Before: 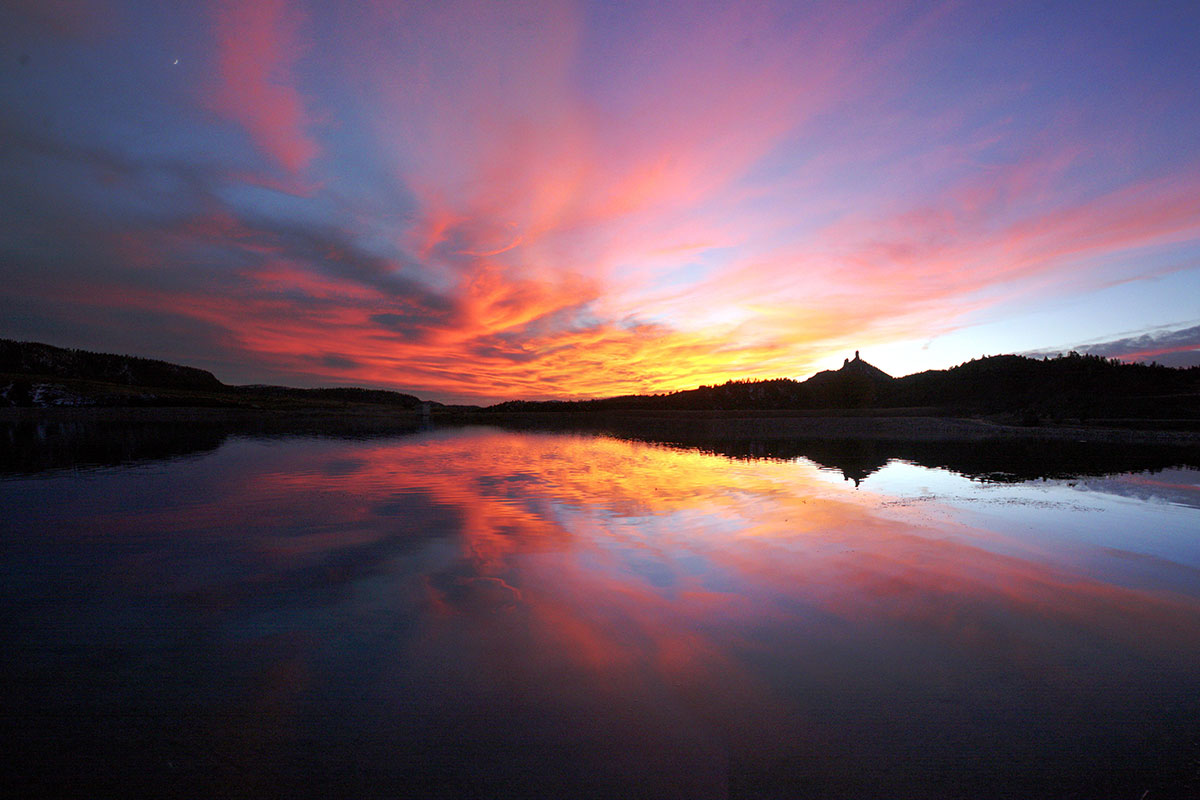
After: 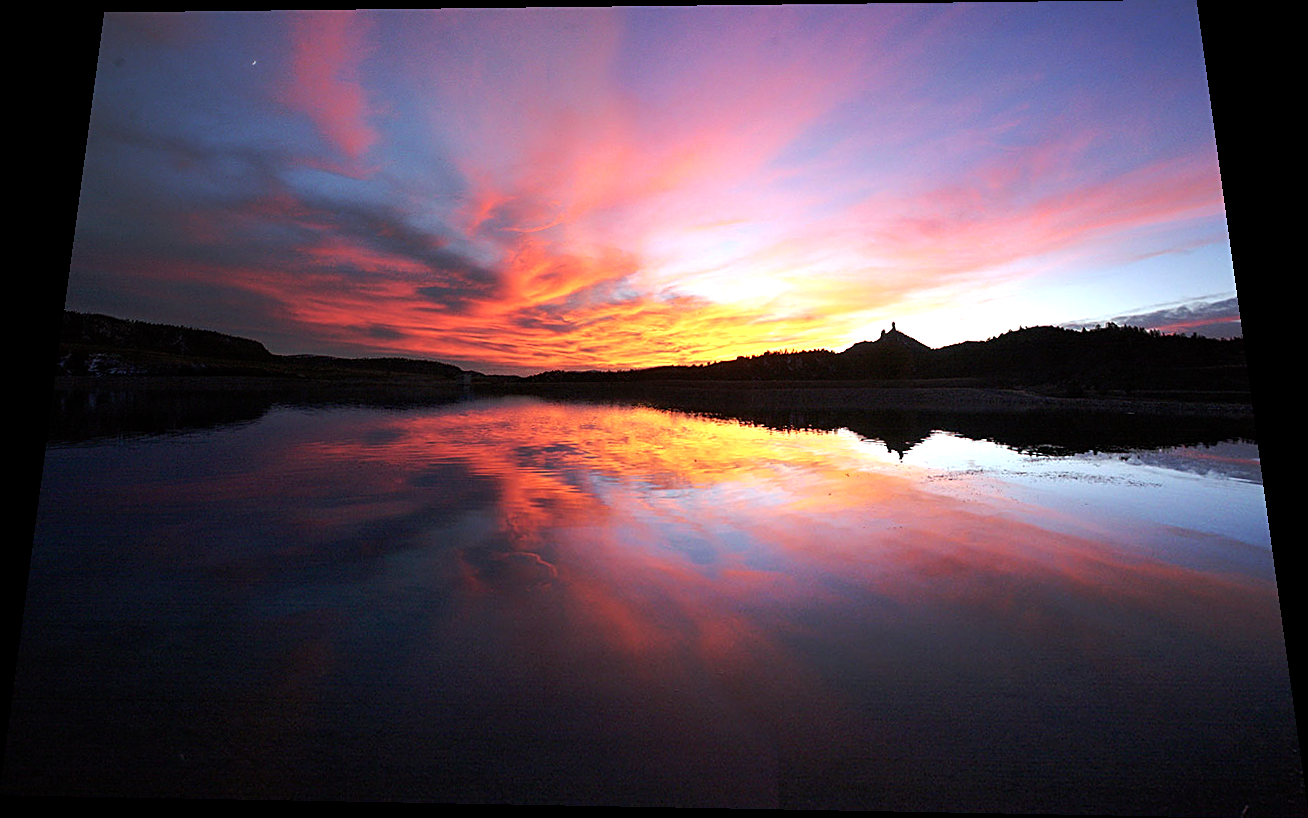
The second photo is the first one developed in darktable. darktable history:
sharpen: on, module defaults
rotate and perspective: rotation 0.128°, lens shift (vertical) -0.181, lens shift (horizontal) -0.044, shear 0.001, automatic cropping off
tone equalizer: -8 EV -0.417 EV, -7 EV -0.389 EV, -6 EV -0.333 EV, -5 EV -0.222 EV, -3 EV 0.222 EV, -2 EV 0.333 EV, -1 EV 0.389 EV, +0 EV 0.417 EV, edges refinement/feathering 500, mask exposure compensation -1.57 EV, preserve details no
